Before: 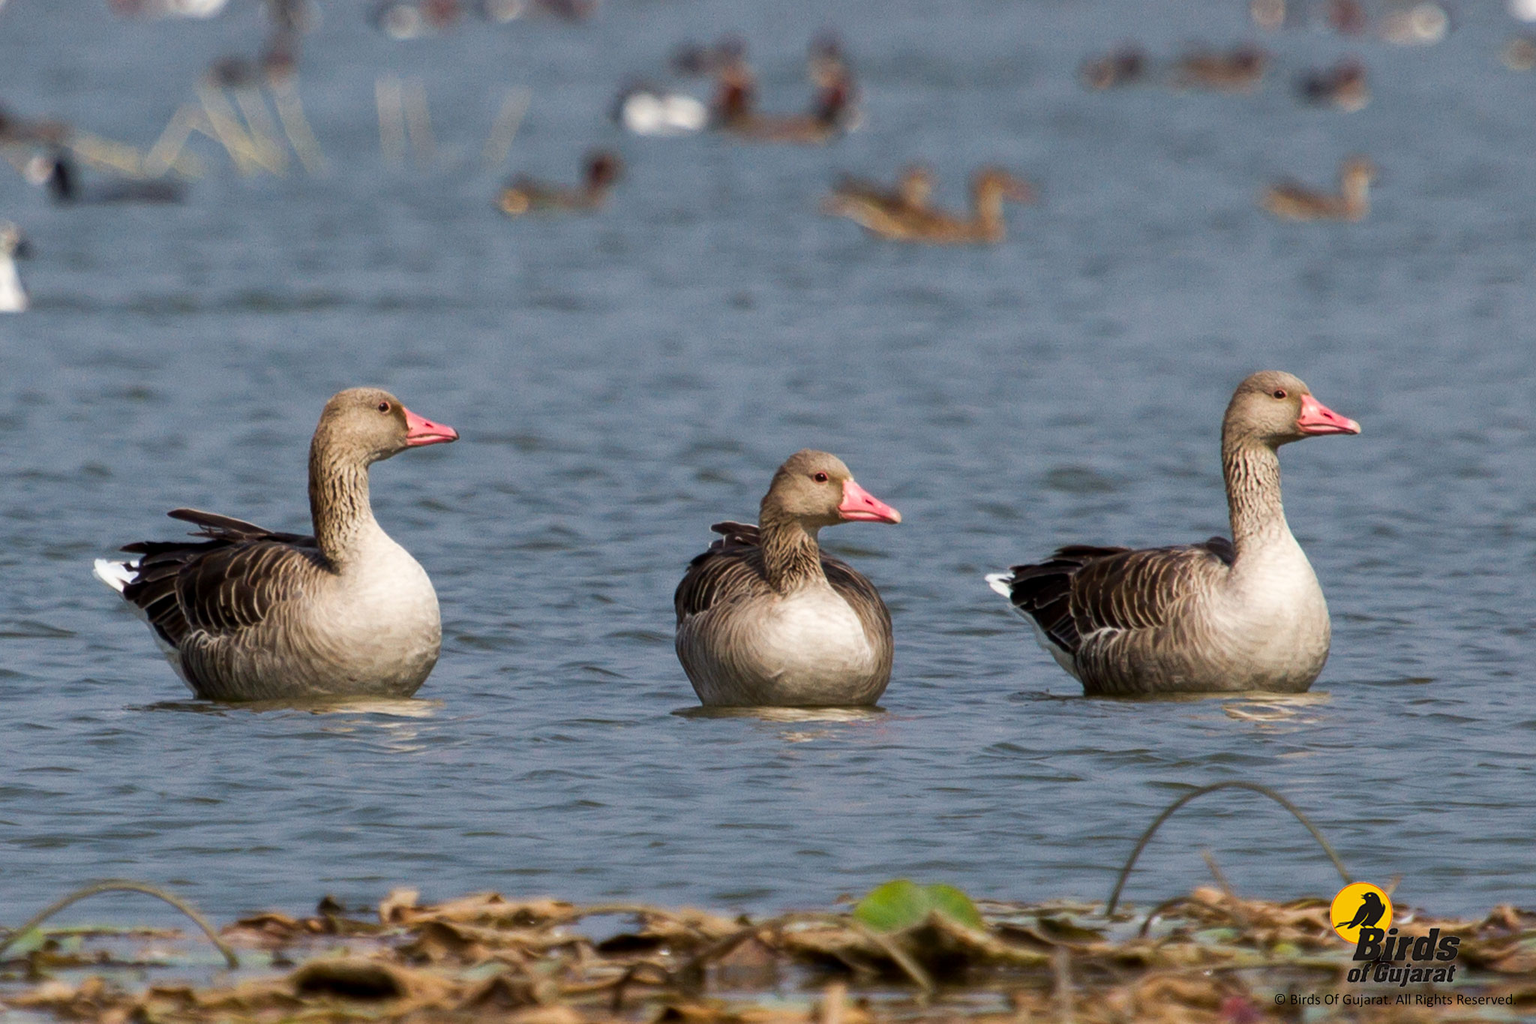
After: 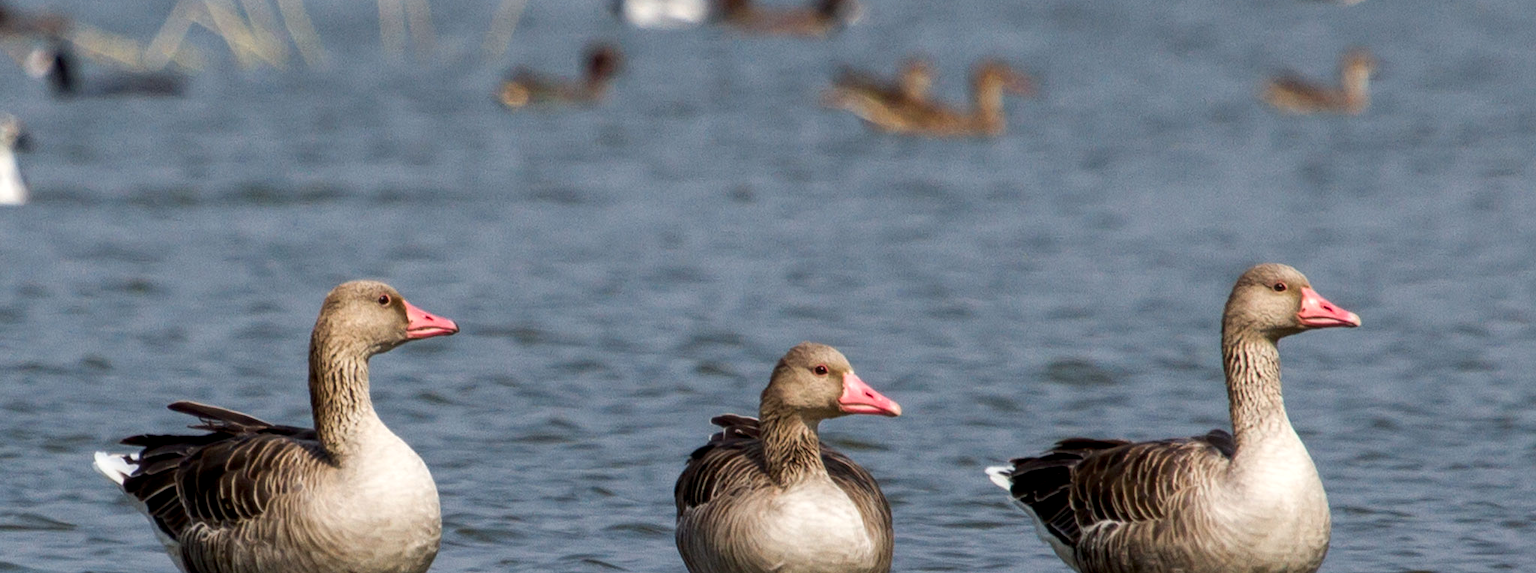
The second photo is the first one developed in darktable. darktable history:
crop and rotate: top 10.536%, bottom 33.348%
local contrast: on, module defaults
